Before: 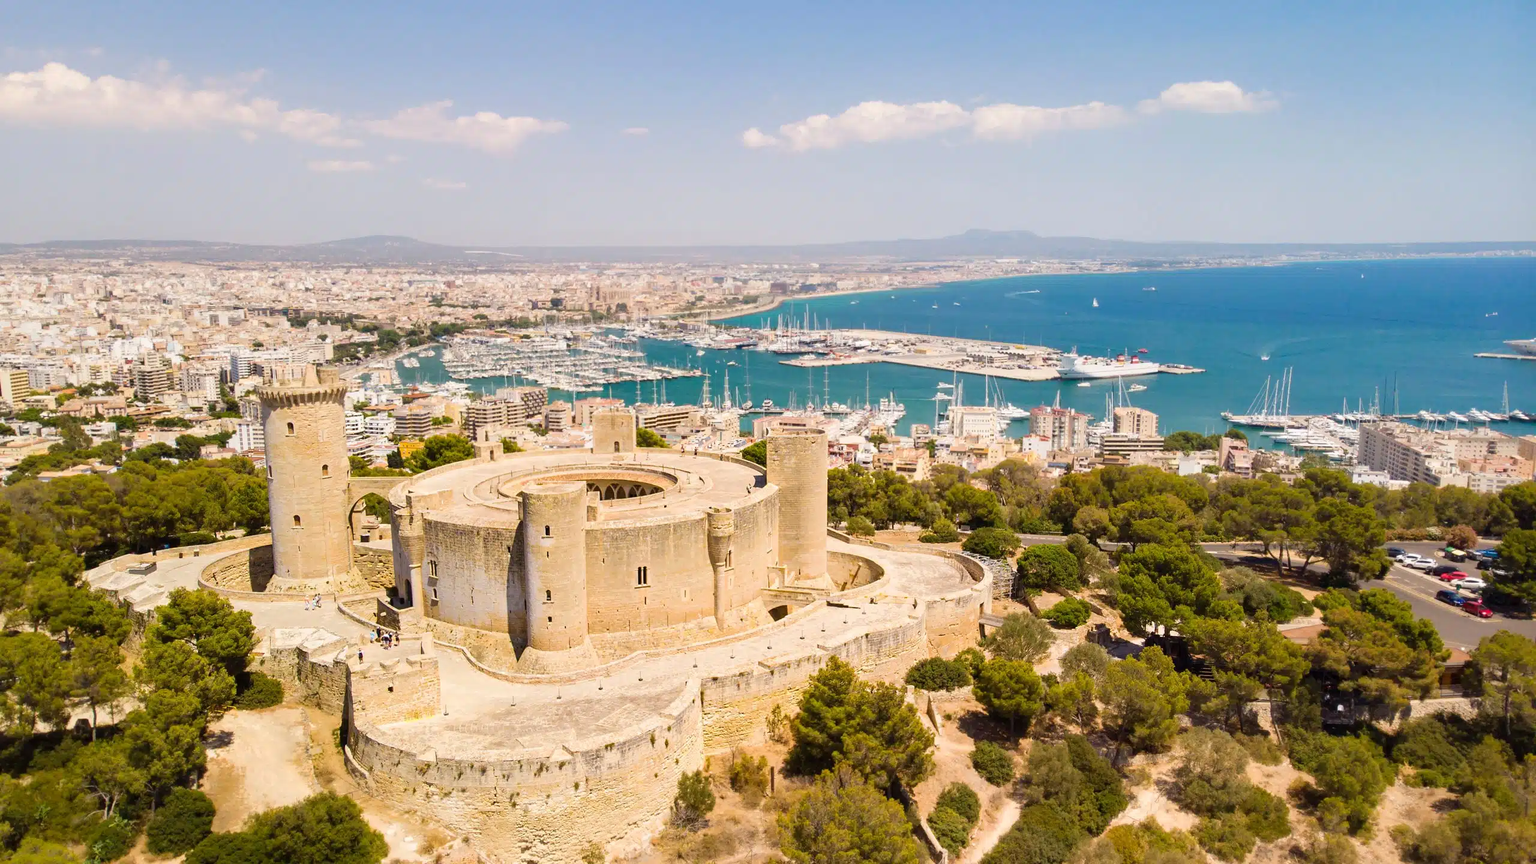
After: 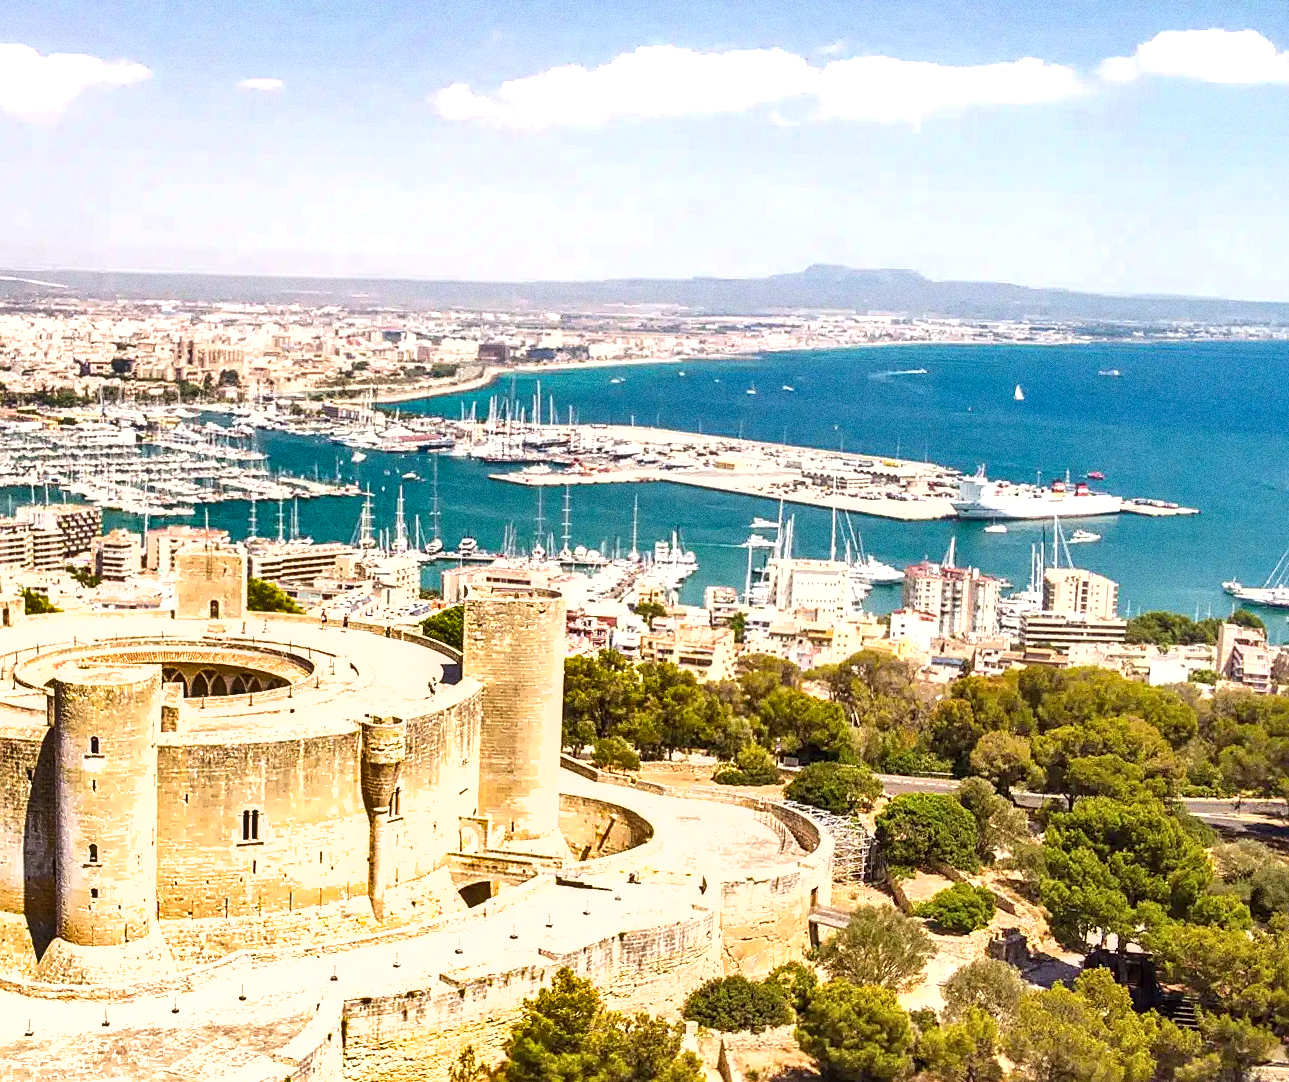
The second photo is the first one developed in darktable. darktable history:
shadows and highlights: low approximation 0.01, soften with gaussian
crop: left 32.075%, top 10.976%, right 18.355%, bottom 17.596%
sharpen: on, module defaults
local contrast: on, module defaults
rotate and perspective: rotation 1.72°, automatic cropping off
exposure: black level correction 0, exposure 0.7 EV, compensate exposure bias true, compensate highlight preservation false
grain: coarseness 0.09 ISO, strength 40%
